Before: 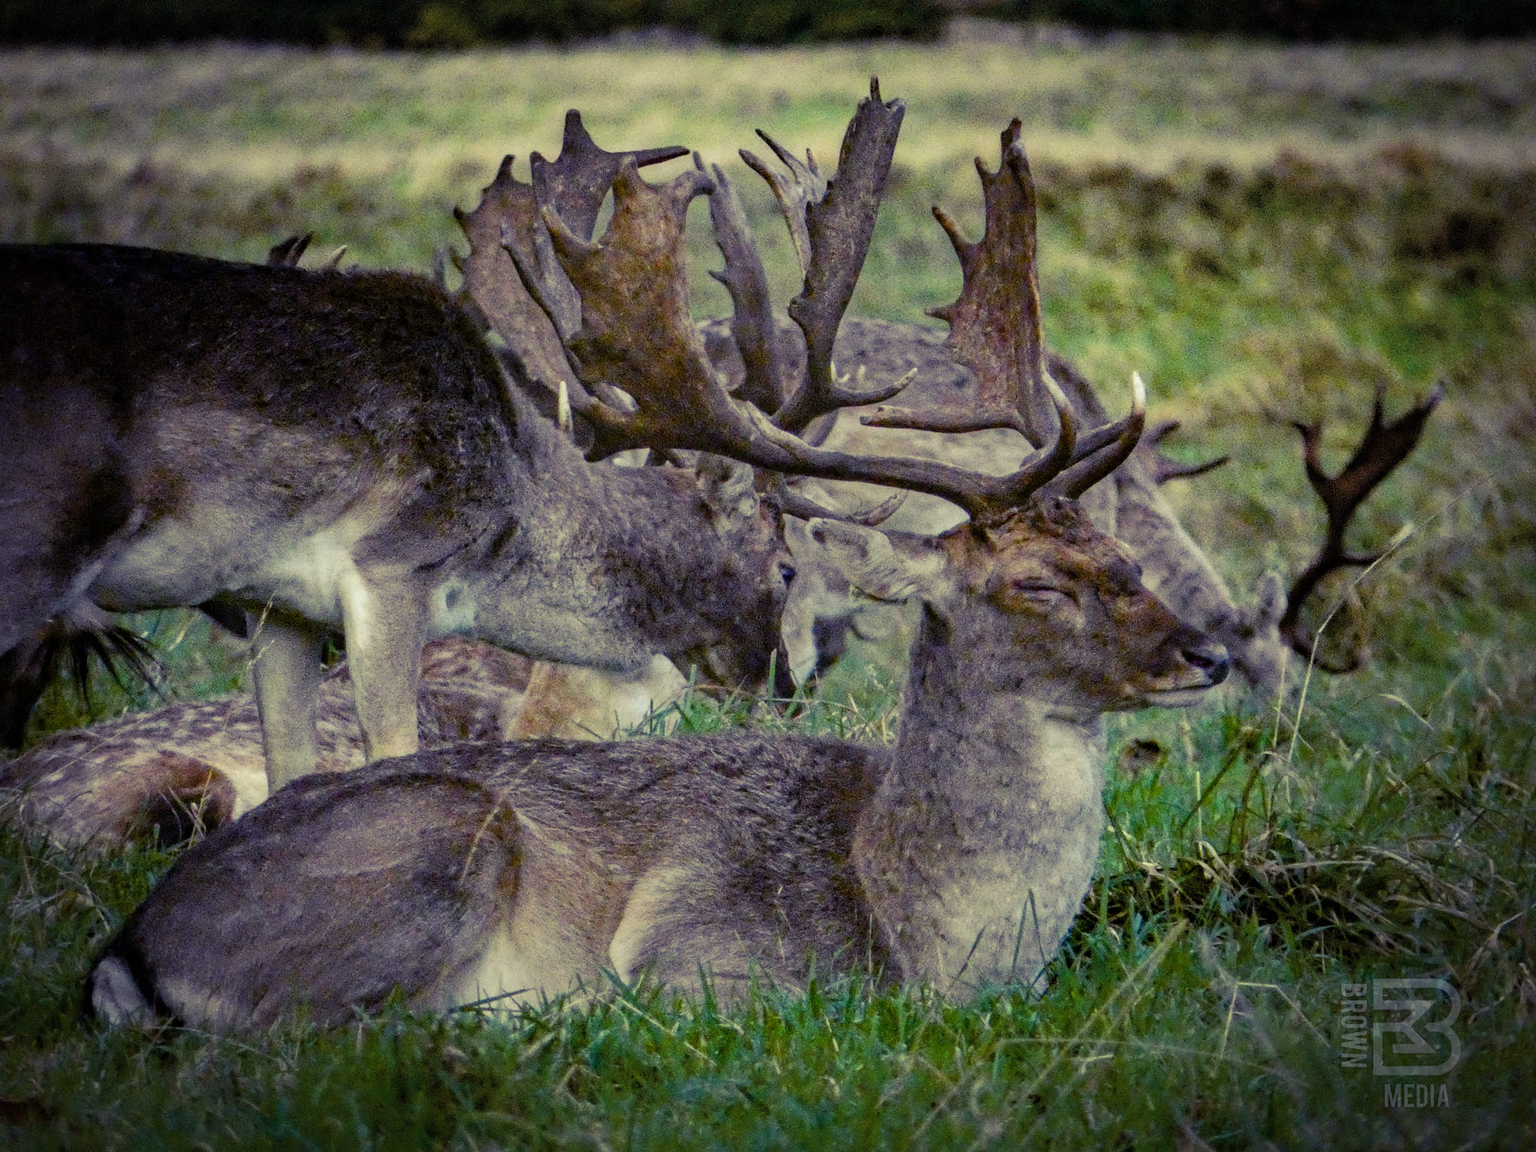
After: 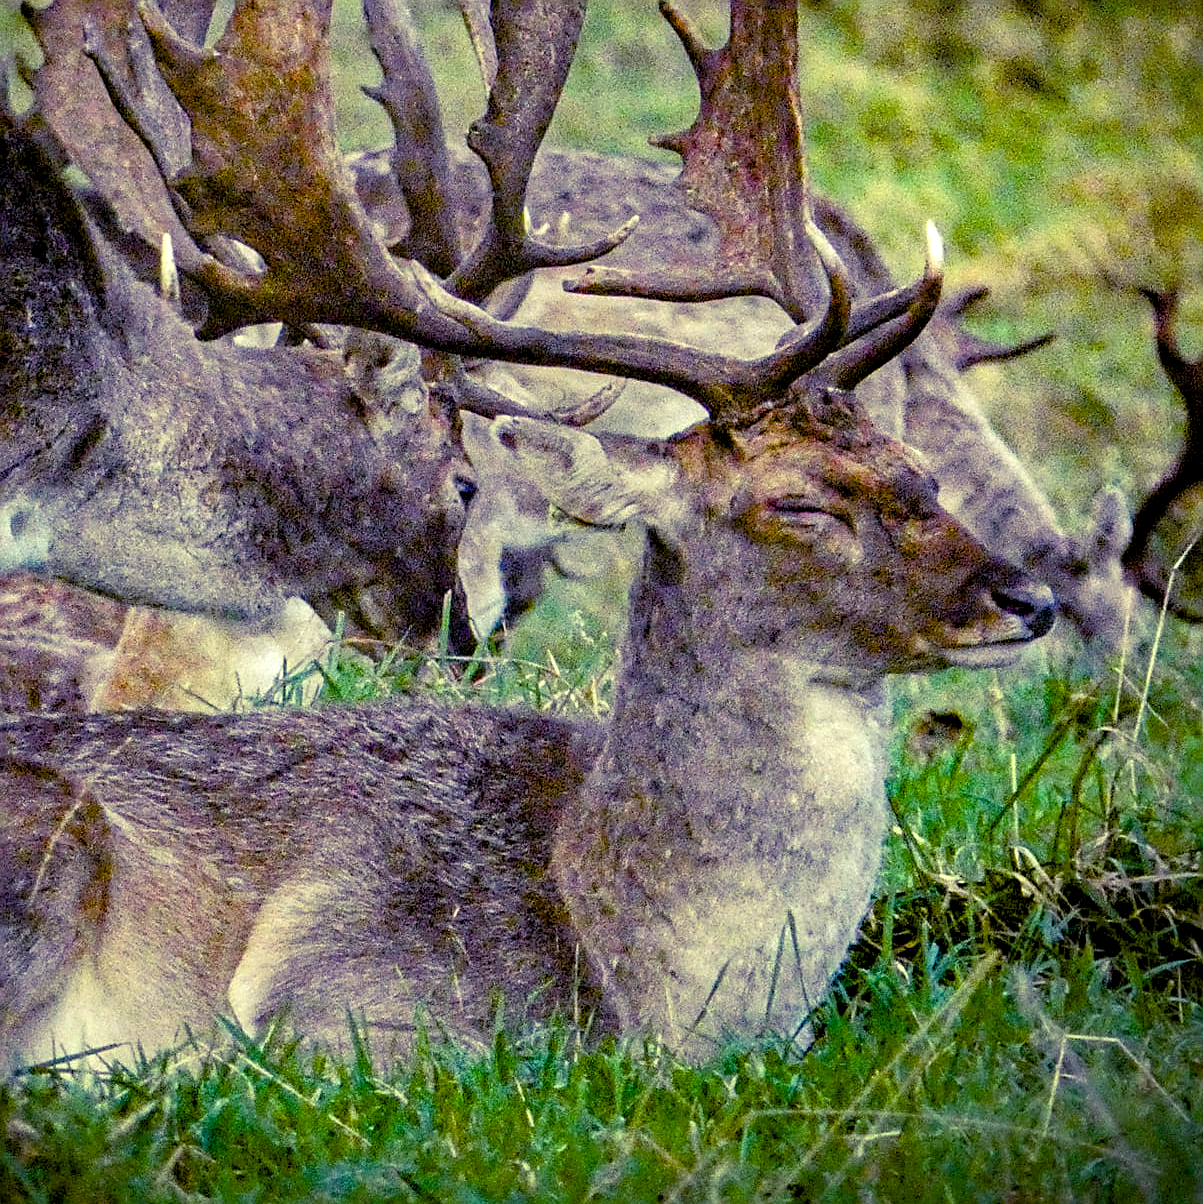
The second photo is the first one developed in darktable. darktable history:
exposure: black level correction 0, exposure 0.699 EV, compensate exposure bias true, compensate highlight preservation false
sharpen: on, module defaults
color balance rgb: global offset › luminance -0.867%, linear chroma grading › global chroma -15.351%, perceptual saturation grading › global saturation 37.021%, perceptual saturation grading › shadows 34.804%
crop and rotate: left 28.529%, top 17.912%, right 12.691%, bottom 3.69%
